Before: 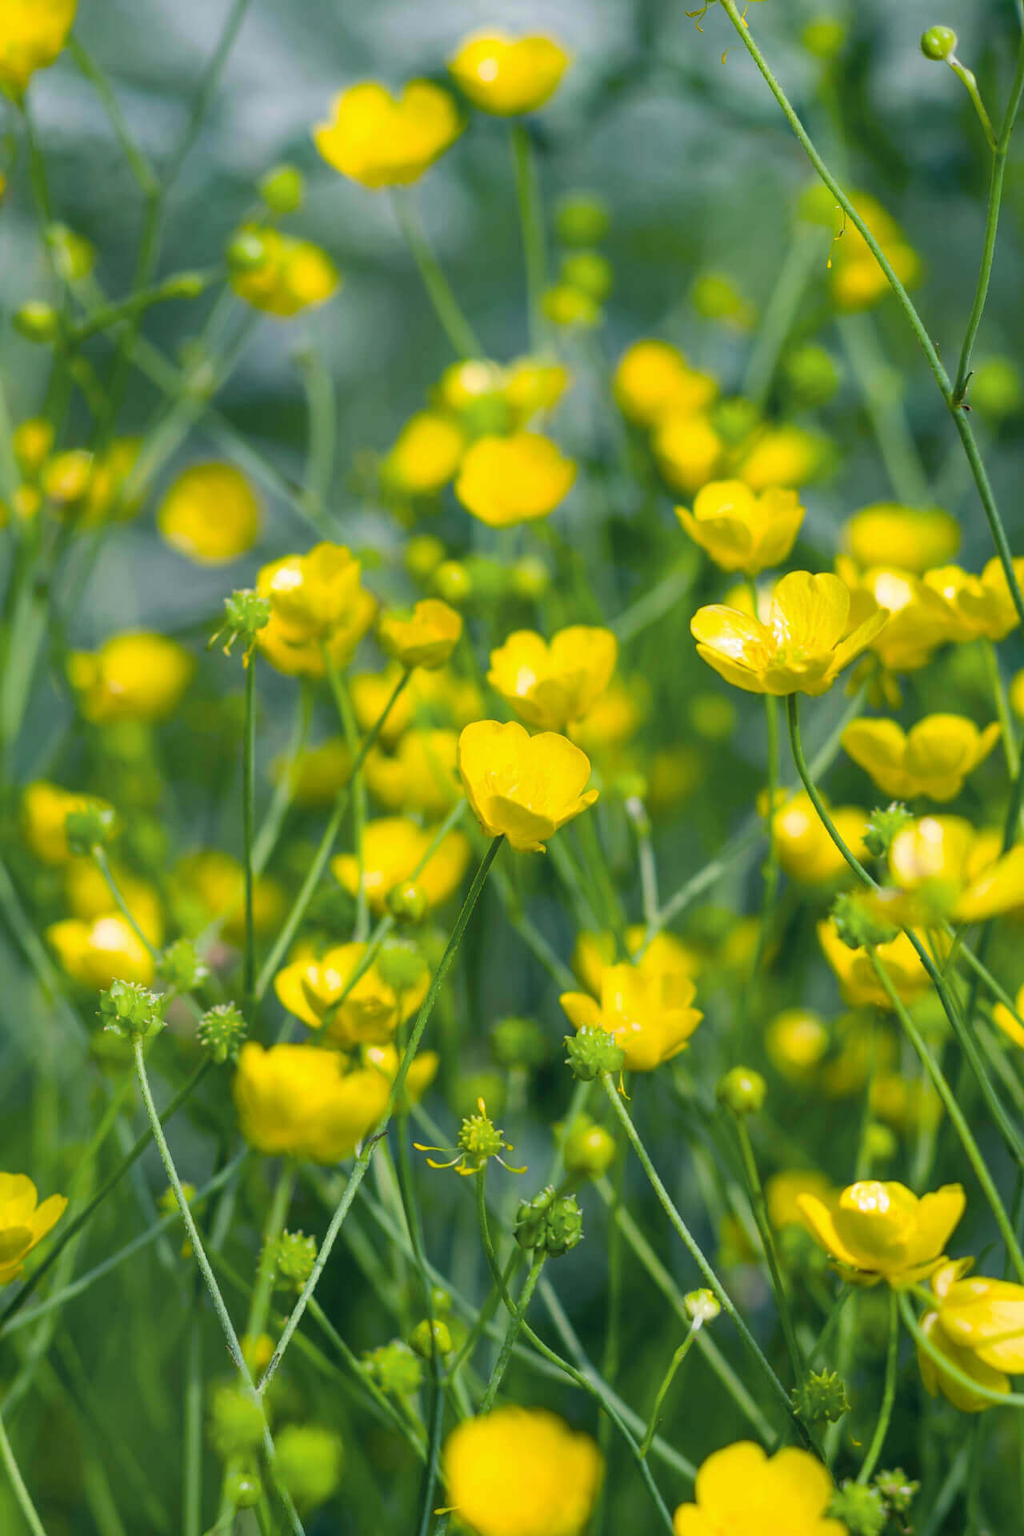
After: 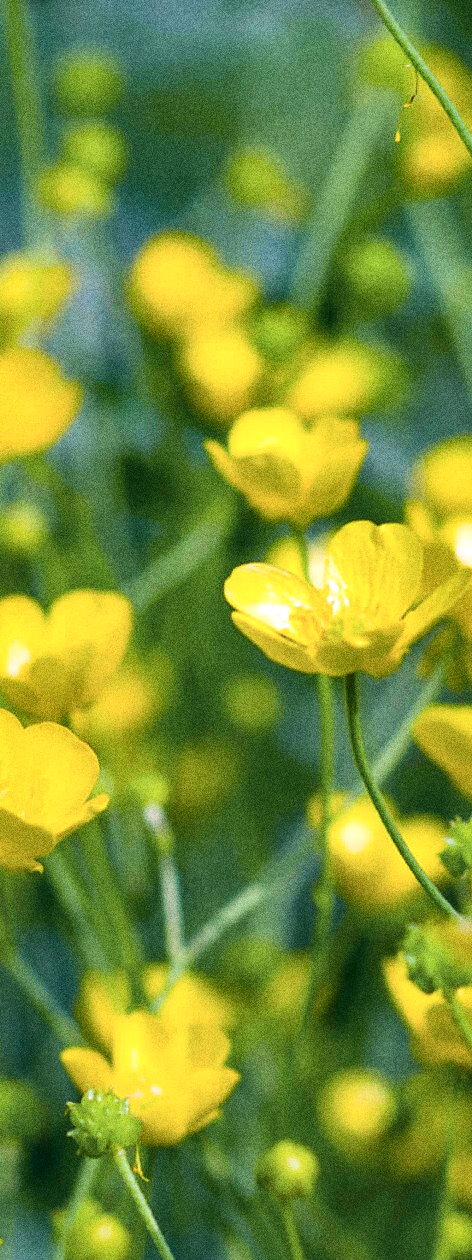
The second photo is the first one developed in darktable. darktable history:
grain: strength 49.07%
local contrast: mode bilateral grid, contrast 25, coarseness 60, detail 151%, midtone range 0.2
crop and rotate: left 49.936%, top 10.094%, right 13.136%, bottom 24.256%
white balance: red 1.004, blue 1.096
color zones: curves: ch1 [(0, 0.469) (0.01, 0.469) (0.12, 0.446) (0.248, 0.469) (0.5, 0.5) (0.748, 0.5) (0.99, 0.469) (1, 0.469)]
velvia: on, module defaults
